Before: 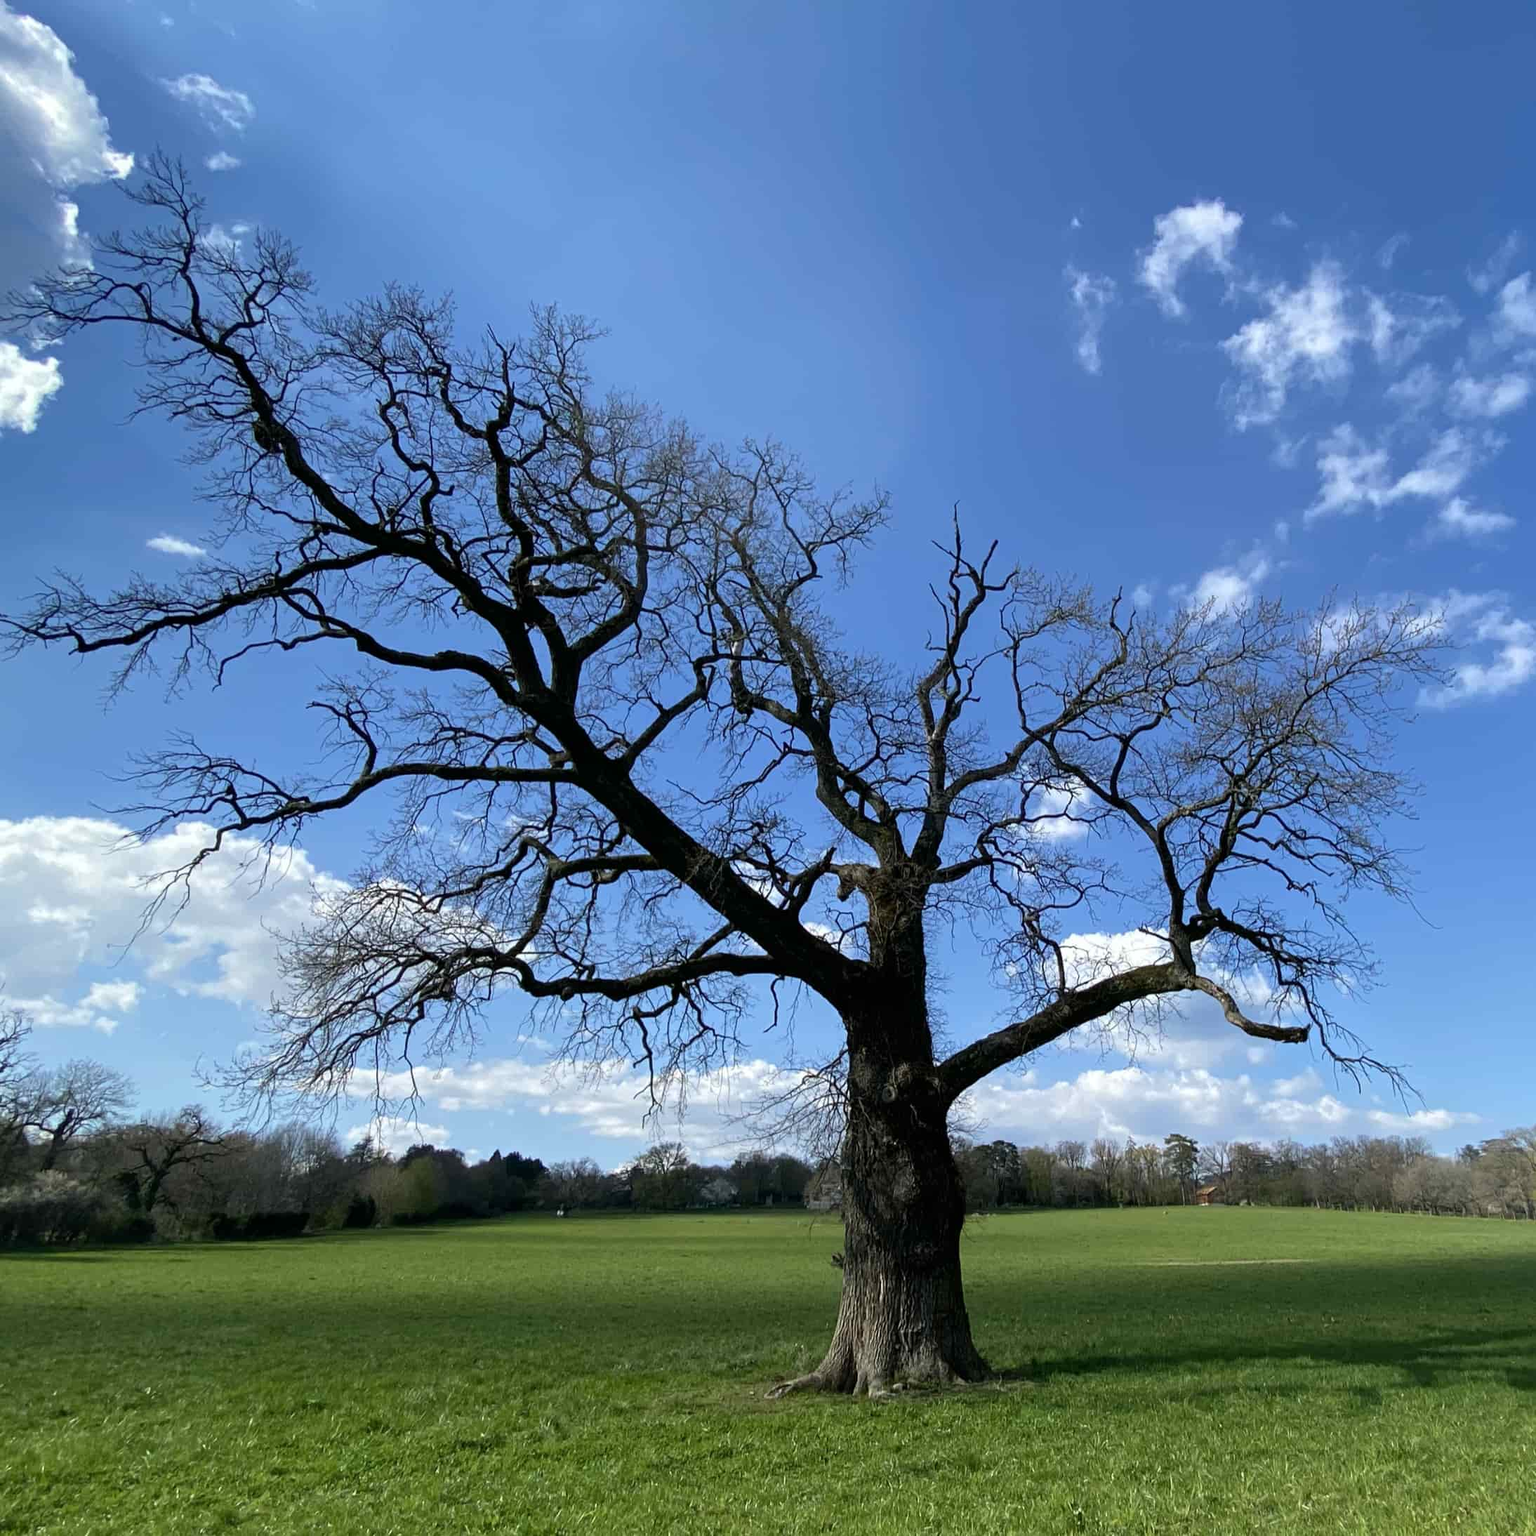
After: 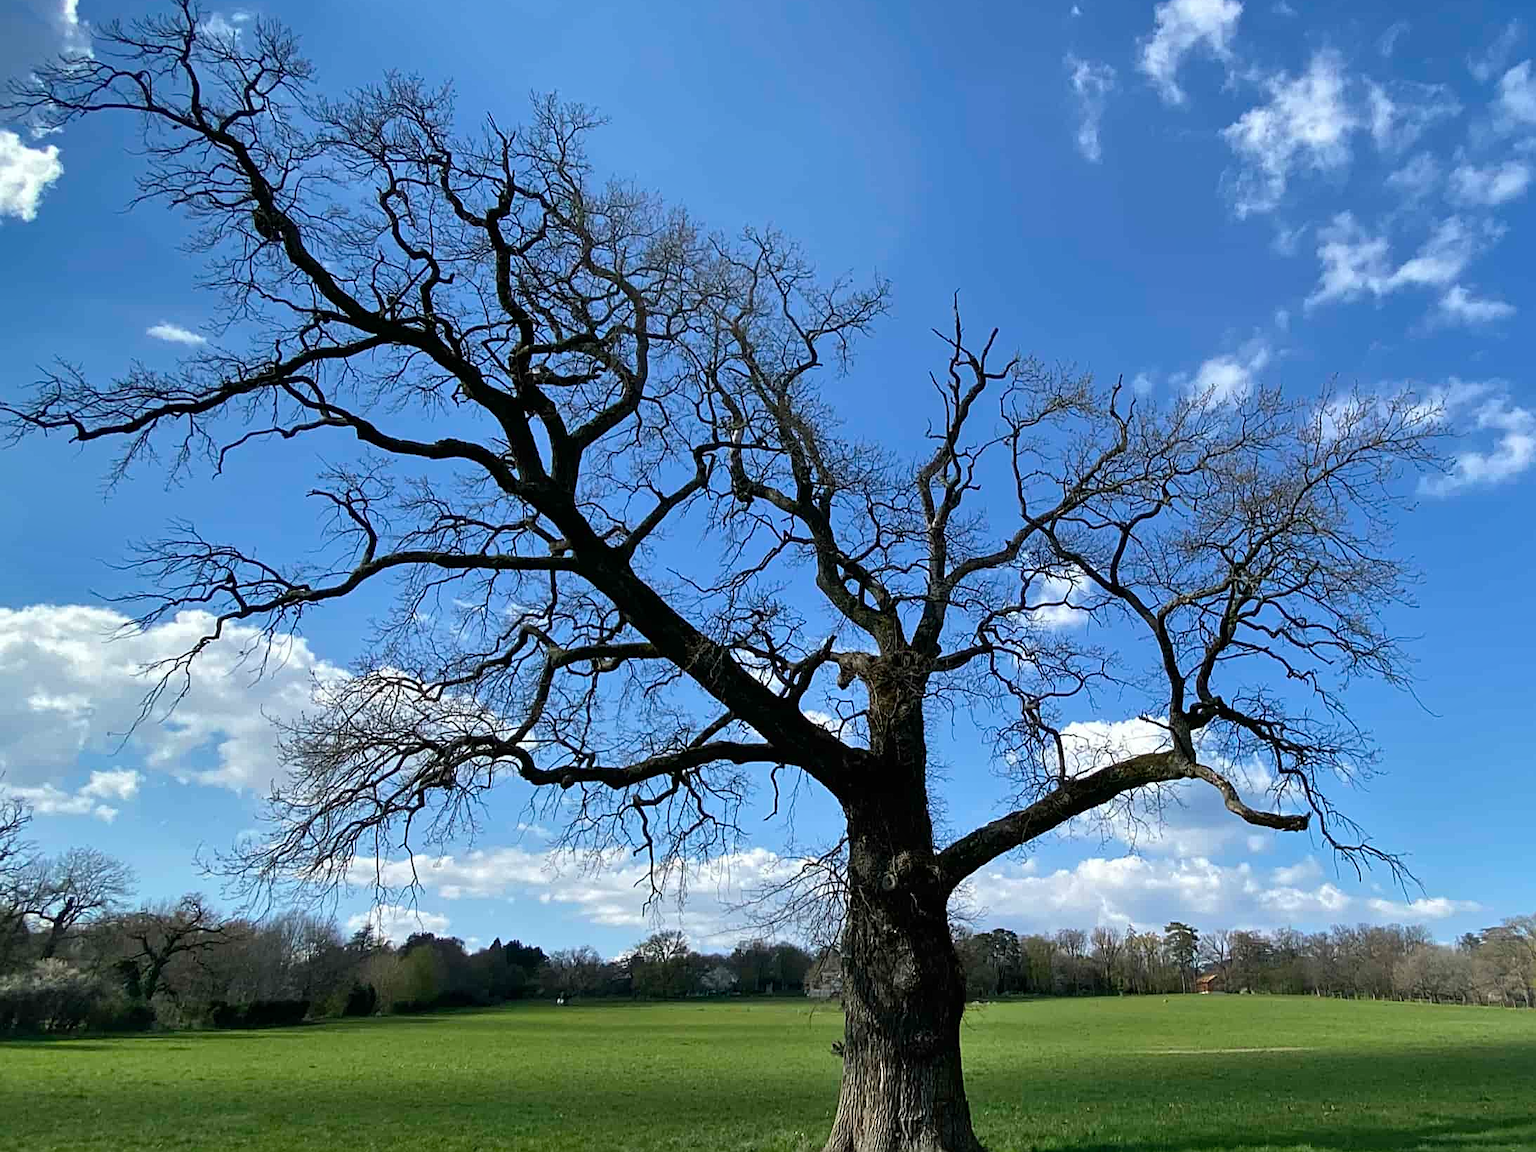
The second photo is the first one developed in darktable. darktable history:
sharpen: on, module defaults
shadows and highlights: low approximation 0.01, soften with gaussian
crop: top 13.819%, bottom 11.169%
